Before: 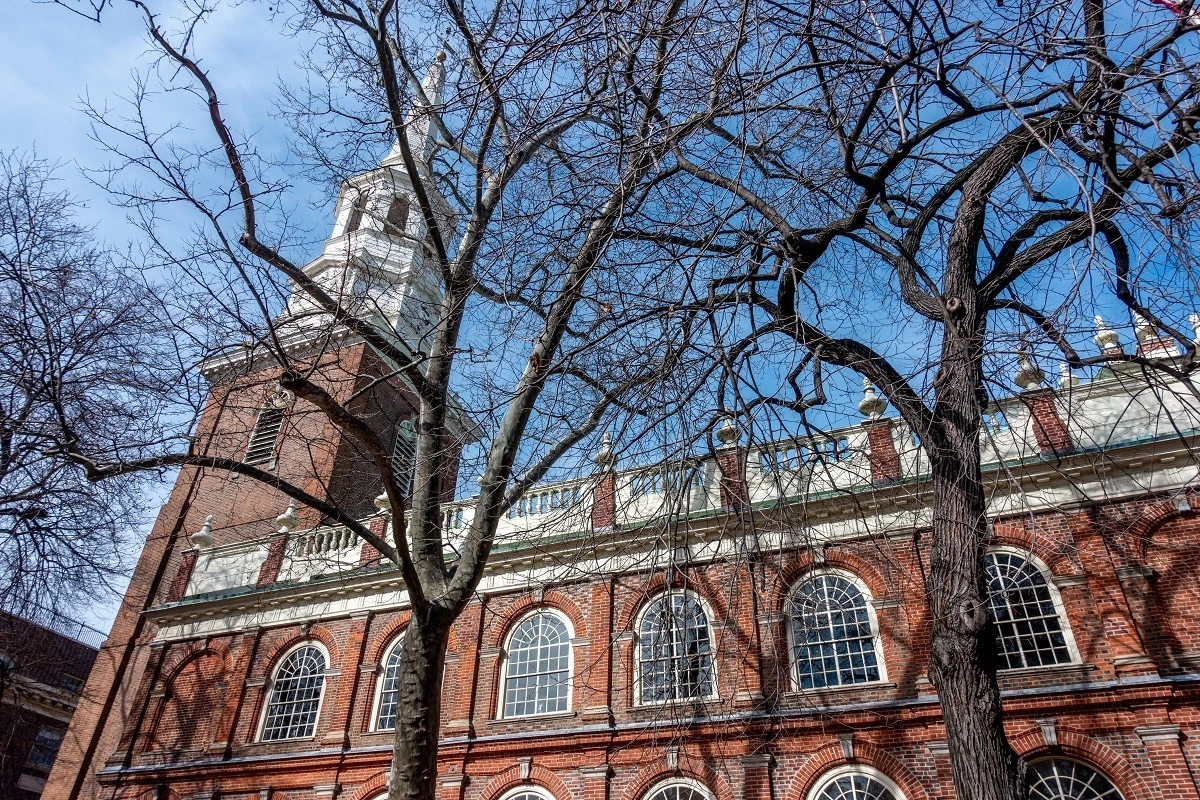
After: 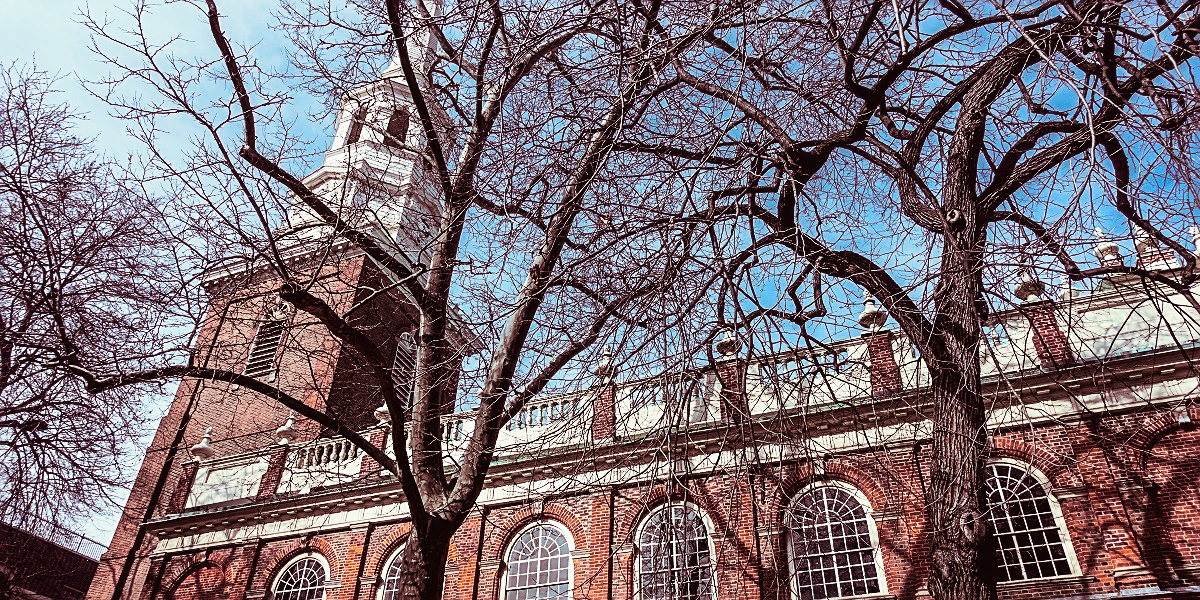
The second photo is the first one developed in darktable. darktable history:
tone curve: curves: ch0 [(0, 0.023) (0.132, 0.075) (0.251, 0.186) (0.463, 0.461) (0.662, 0.757) (0.854, 0.909) (1, 0.973)]; ch1 [(0, 0) (0.447, 0.411) (0.483, 0.469) (0.498, 0.496) (0.518, 0.514) (0.561, 0.579) (0.604, 0.645) (0.669, 0.73) (0.819, 0.93) (1, 1)]; ch2 [(0, 0) (0.307, 0.315) (0.425, 0.438) (0.483, 0.477) (0.503, 0.503) (0.526, 0.534) (0.567, 0.569) (0.617, 0.674) (0.703, 0.797) (0.985, 0.966)], color space Lab, independent channels
split-toning: compress 20%
crop: top 11.038%, bottom 13.962%
sharpen: on, module defaults
